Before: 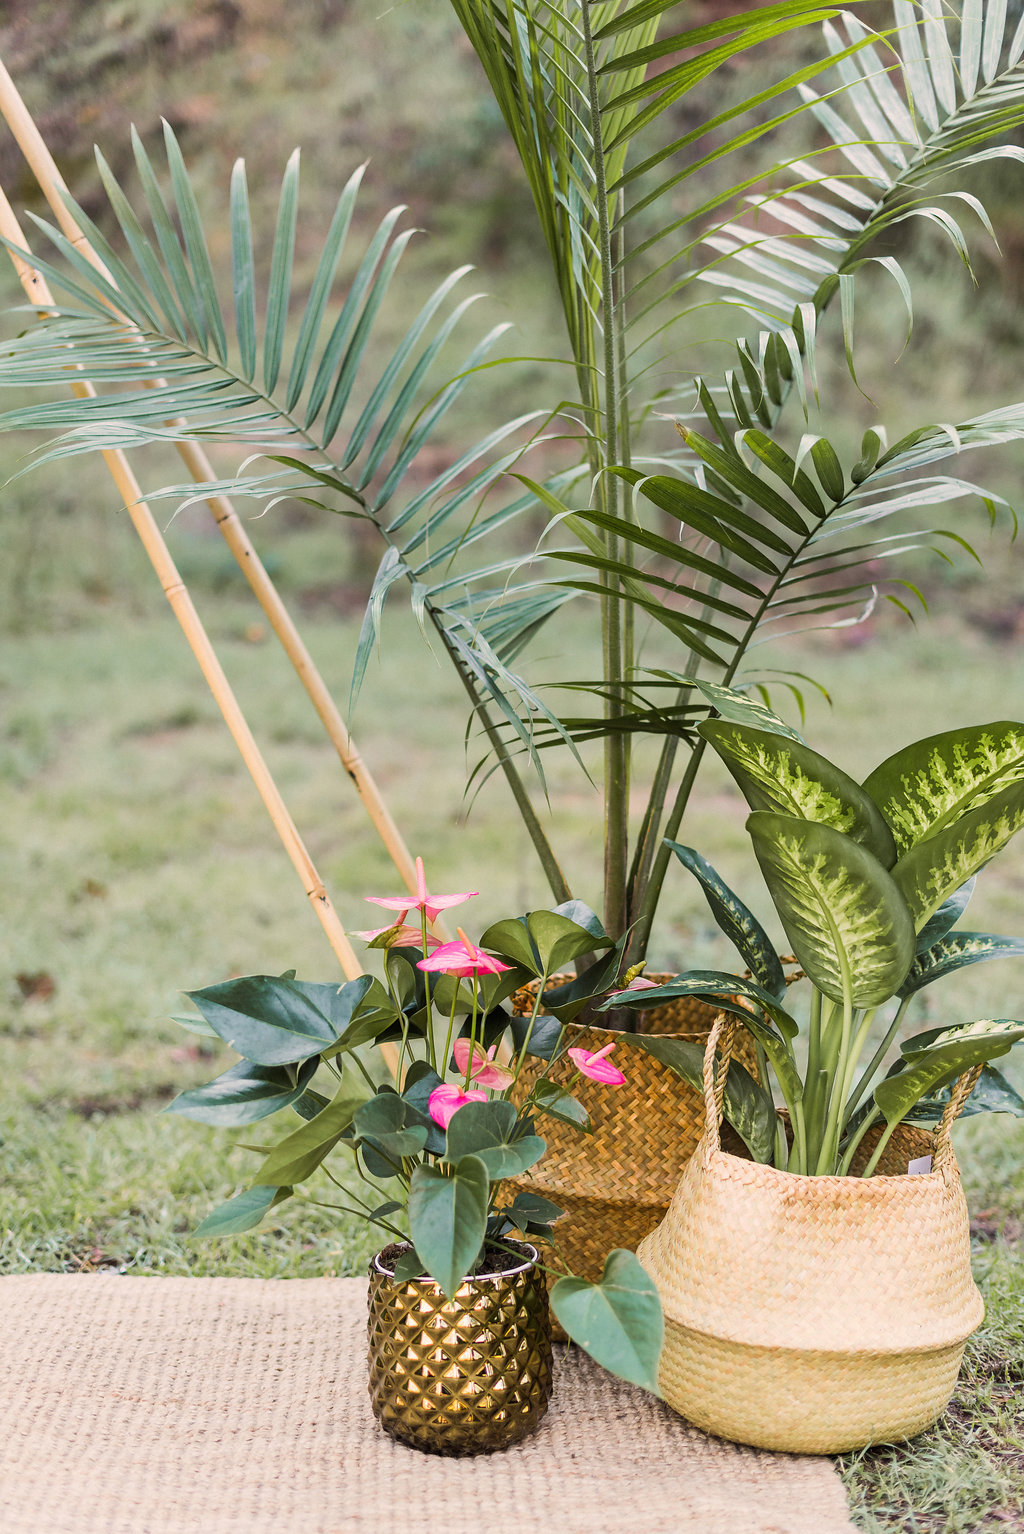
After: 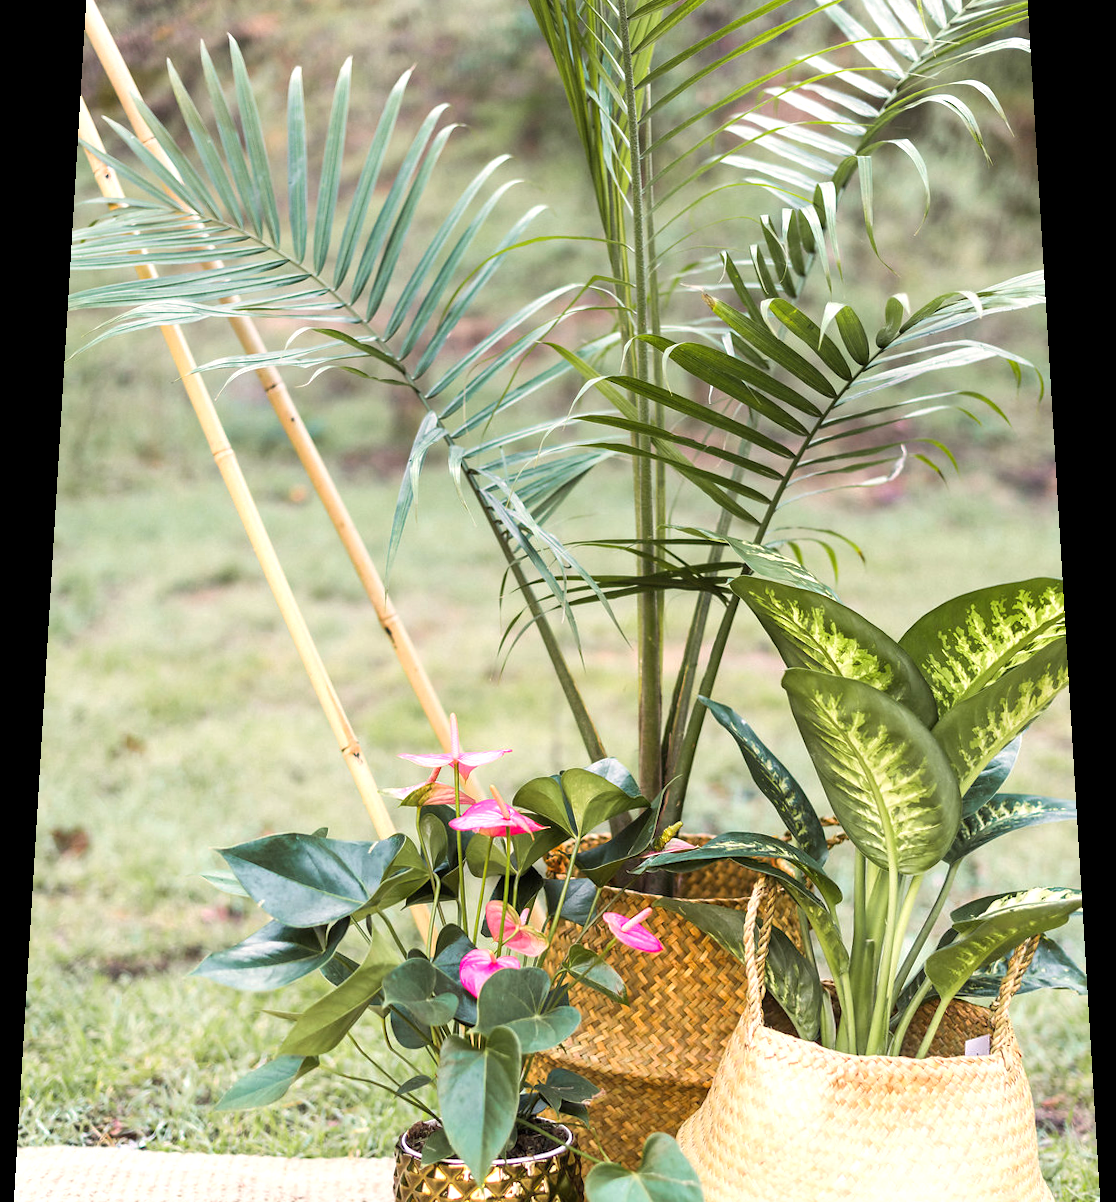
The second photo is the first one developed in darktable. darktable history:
rotate and perspective: rotation 0.128°, lens shift (vertical) -0.181, lens shift (horizontal) -0.044, shear 0.001, automatic cropping off
exposure: exposure 0.564 EV, compensate highlight preservation false
crop: top 5.667%, bottom 17.637%
